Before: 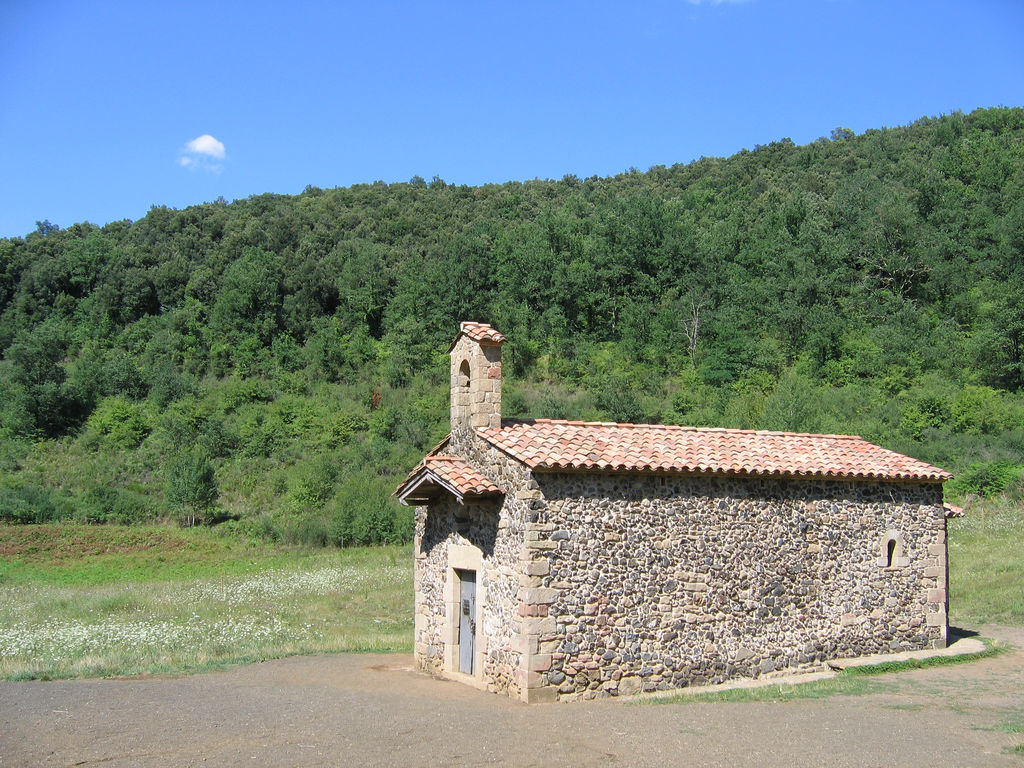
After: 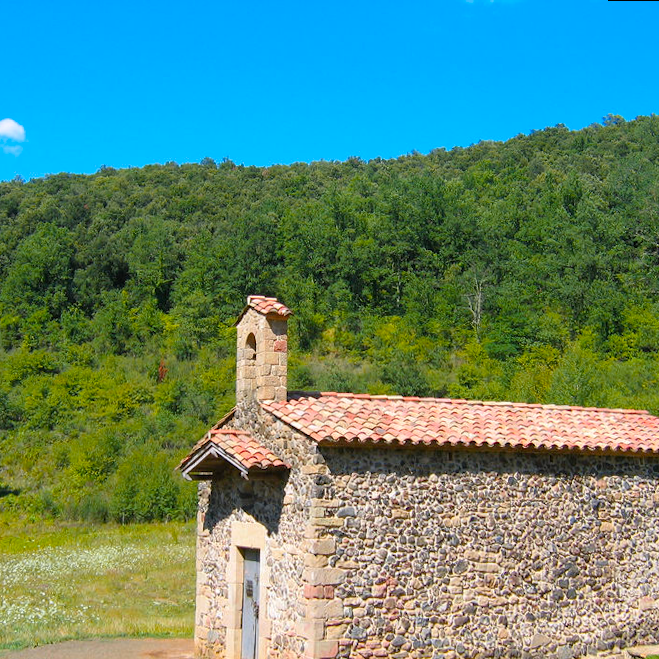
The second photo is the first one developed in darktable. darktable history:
color zones: curves: ch1 [(0.239, 0.552) (0.75, 0.5)]; ch2 [(0.25, 0.462) (0.749, 0.457)], mix 25.94%
crop: left 18.479%, right 12.2%, bottom 13.971%
rotate and perspective: rotation 0.215°, lens shift (vertical) -0.139, crop left 0.069, crop right 0.939, crop top 0.002, crop bottom 0.996
color balance rgb: linear chroma grading › global chroma 15%, perceptual saturation grading › global saturation 30%
